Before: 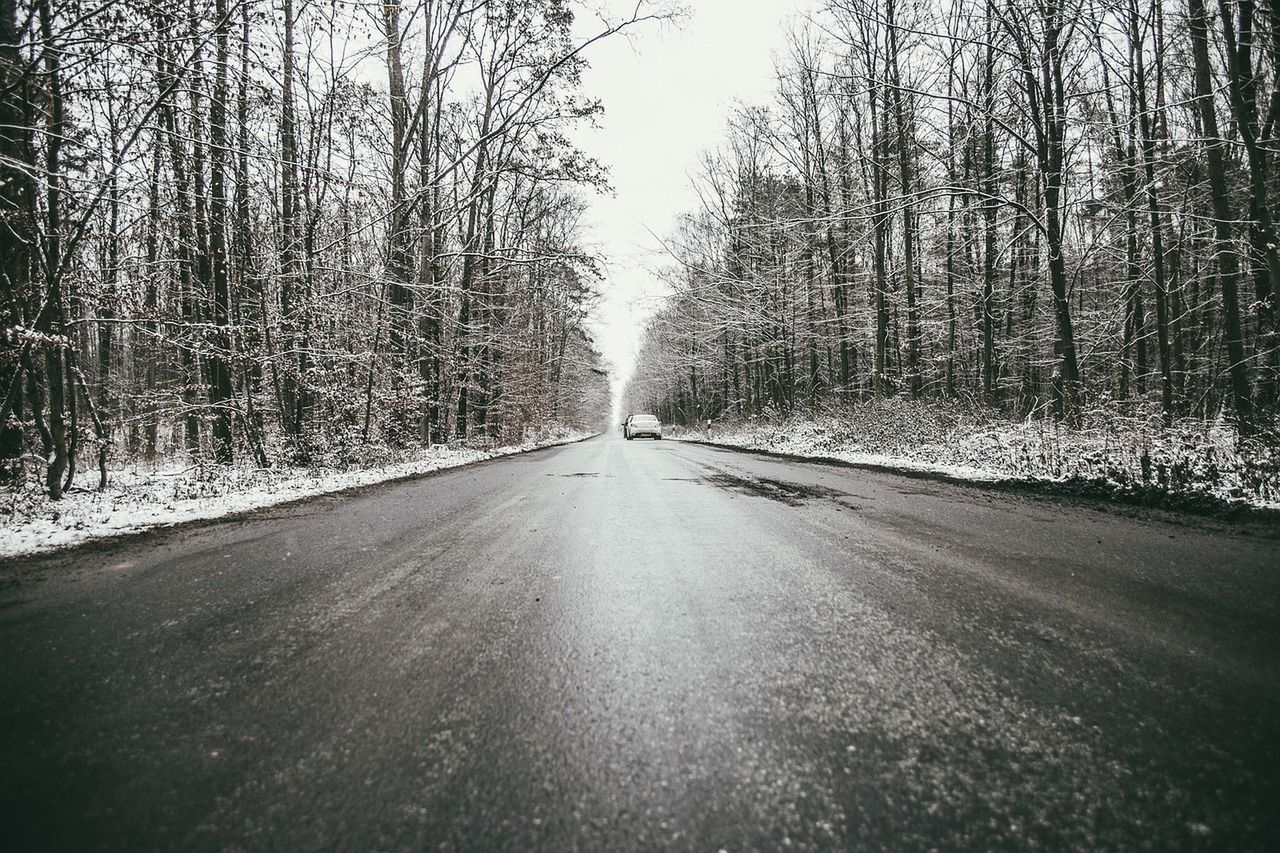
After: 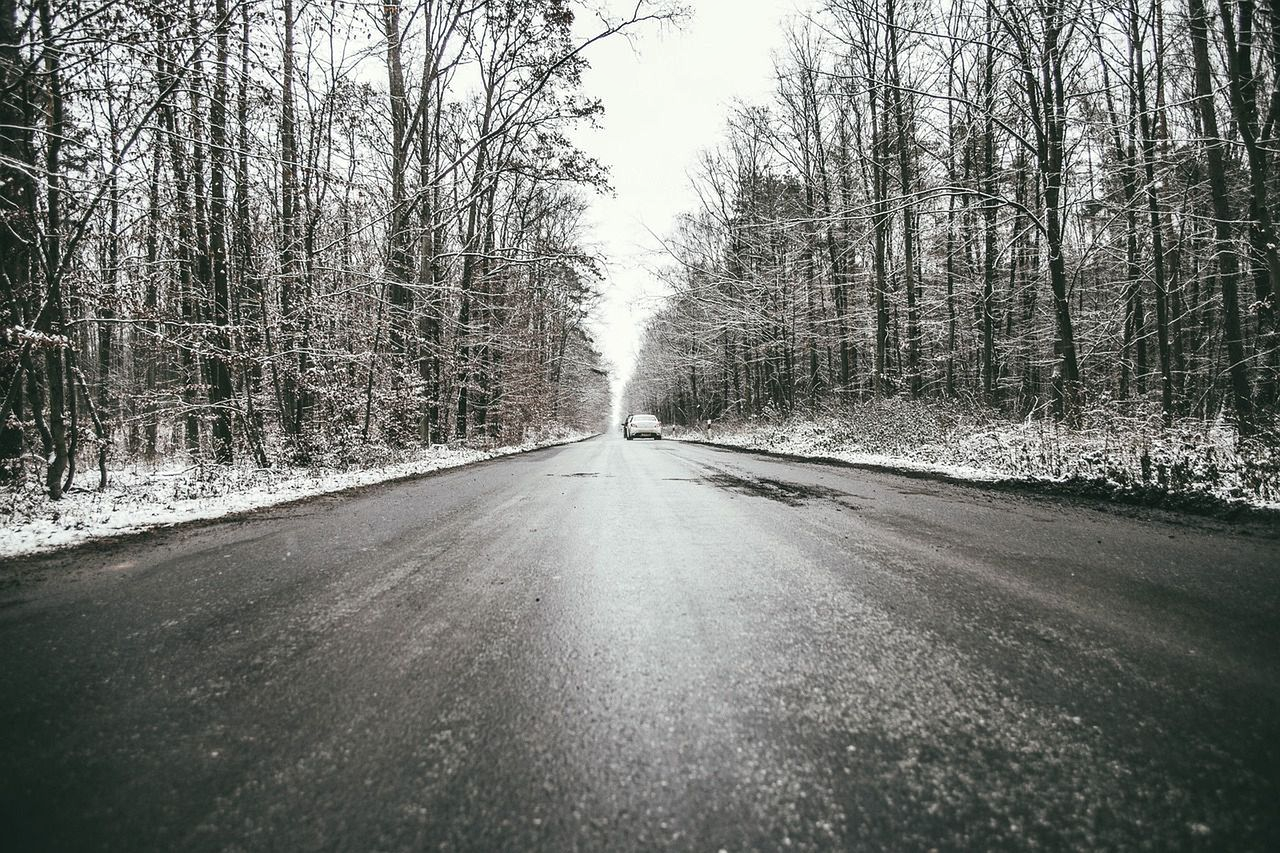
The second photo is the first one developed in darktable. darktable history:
shadows and highlights: radius 169.54, shadows 27.45, white point adjustment 2.95, highlights -68.29, soften with gaussian
